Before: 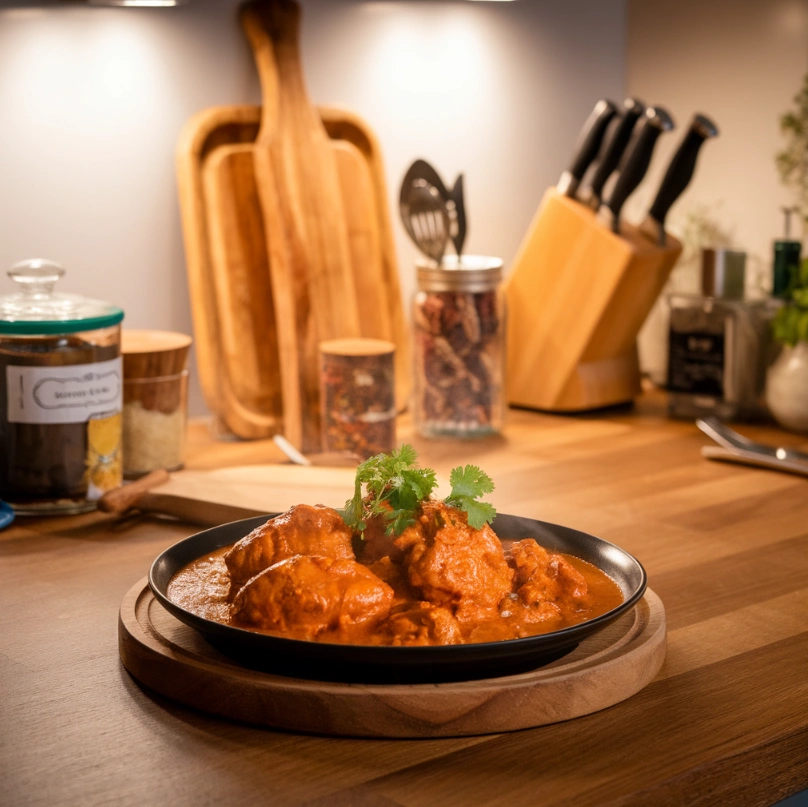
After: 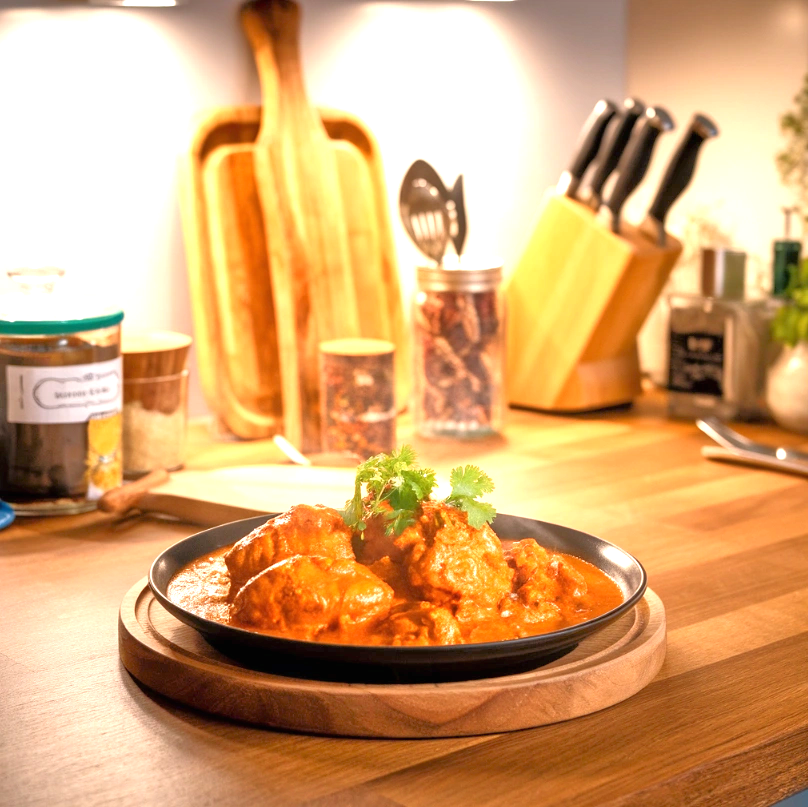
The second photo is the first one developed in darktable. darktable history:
exposure: black level correction 0, exposure 1.199 EV, compensate exposure bias true, compensate highlight preservation false
tone equalizer: -7 EV 0.153 EV, -6 EV 0.614 EV, -5 EV 1.12 EV, -4 EV 1.36 EV, -3 EV 1.15 EV, -2 EV 0.6 EV, -1 EV 0.156 EV
